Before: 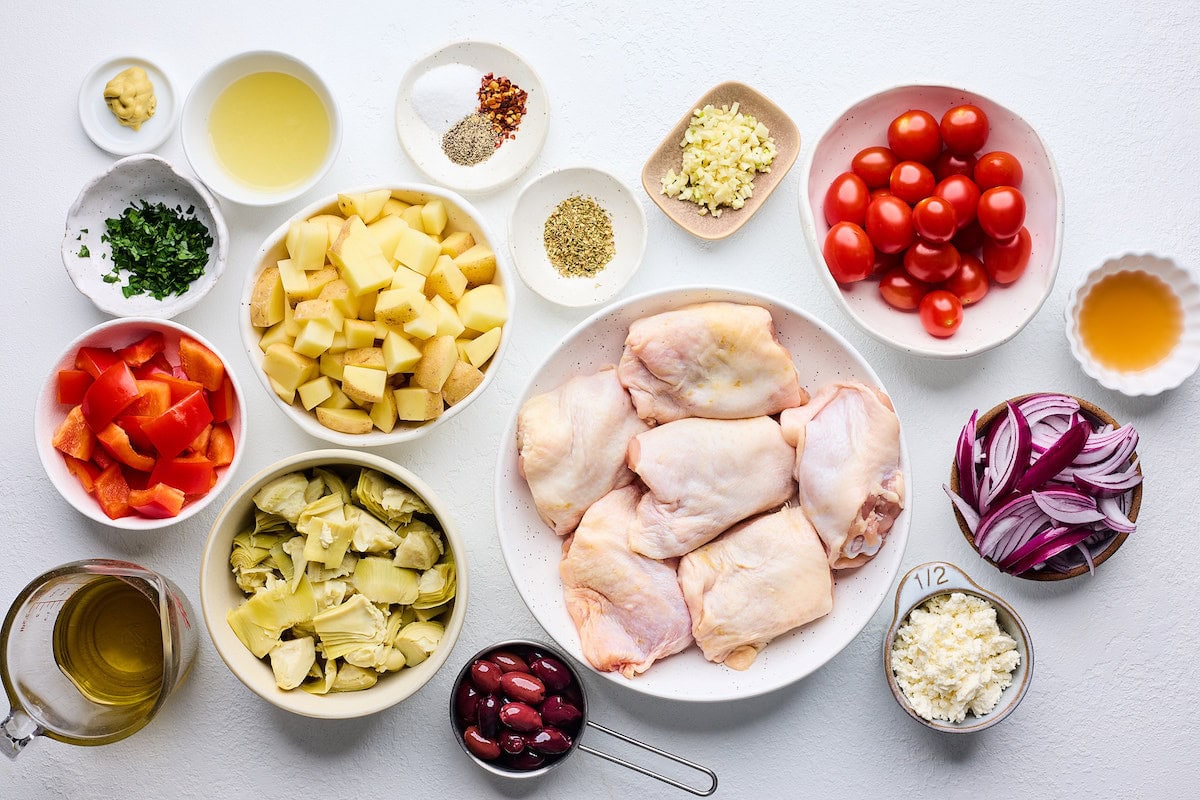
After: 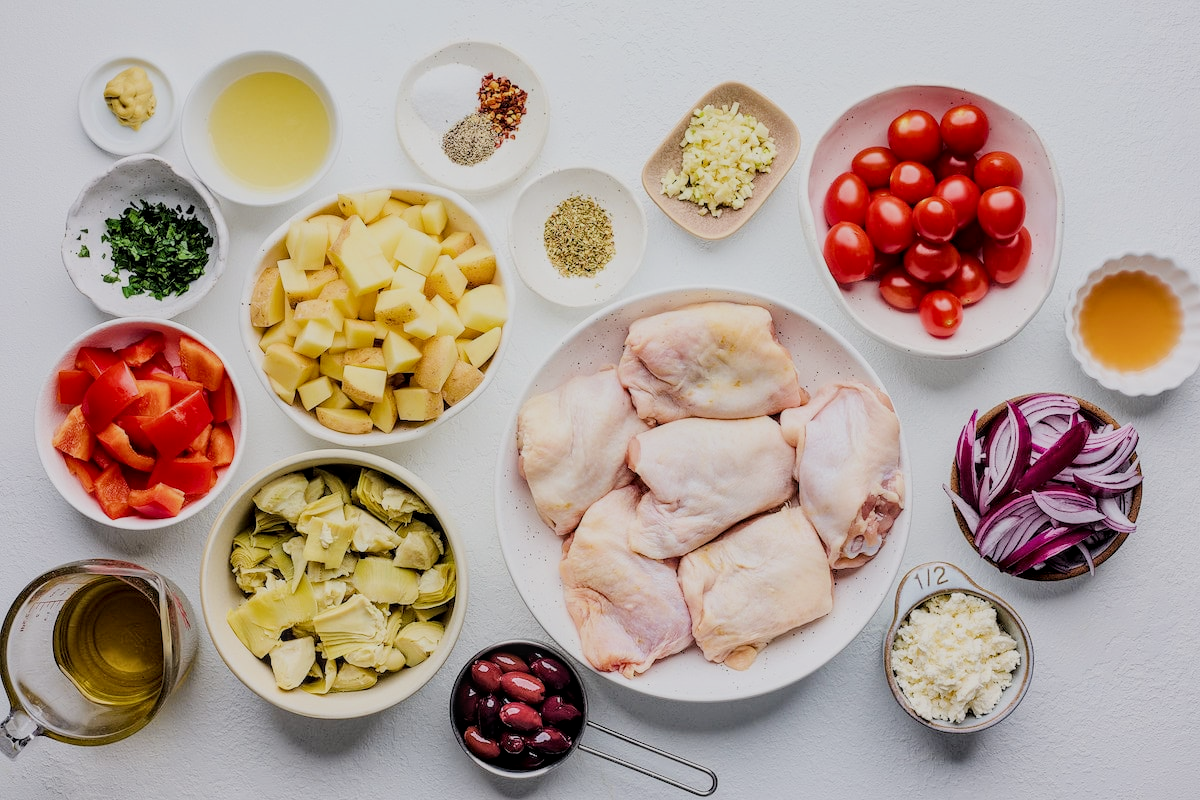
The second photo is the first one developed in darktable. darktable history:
filmic rgb: black relative exposure -7.65 EV, white relative exposure 4.56 EV, hardness 3.61
local contrast: on, module defaults
